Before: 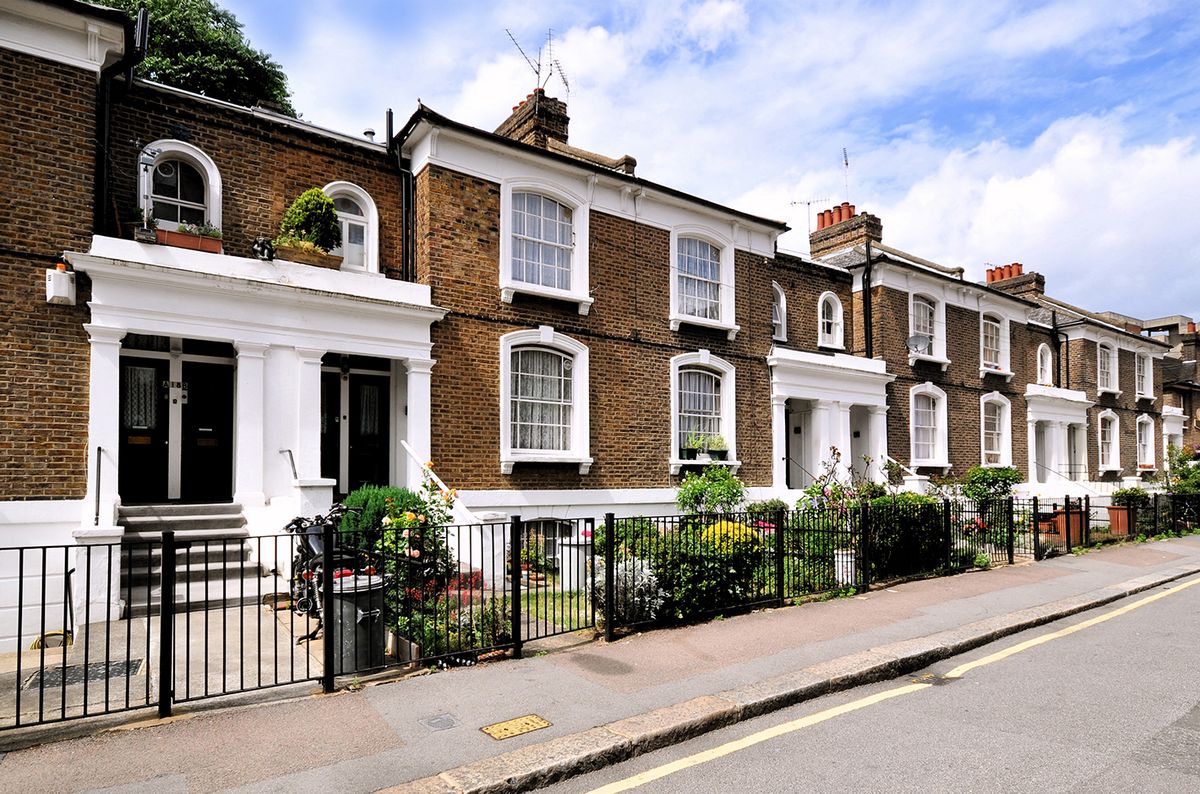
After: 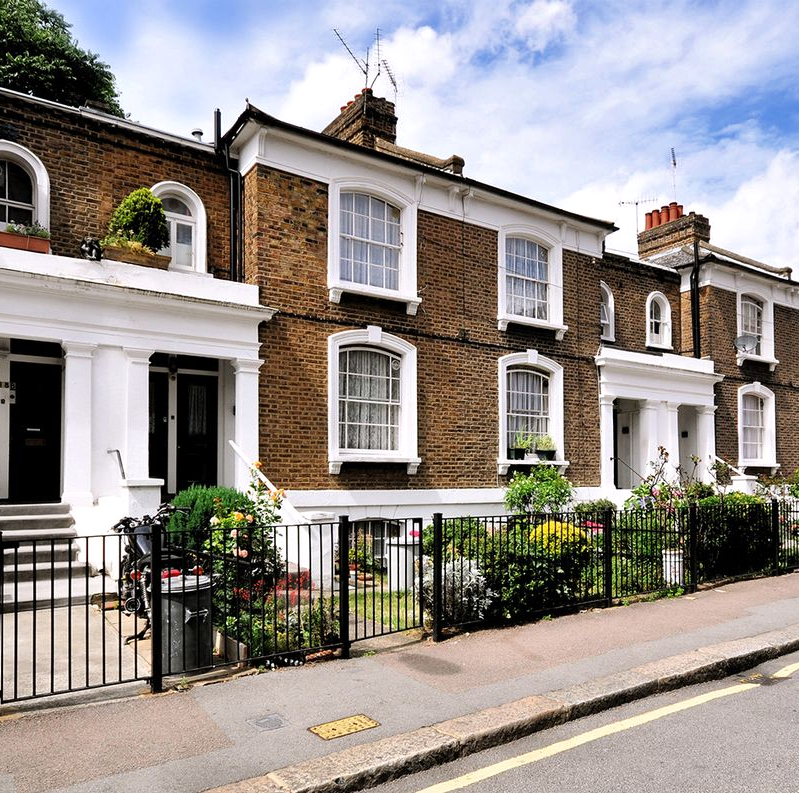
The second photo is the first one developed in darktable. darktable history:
crop and rotate: left 14.385%, right 18.948%
shadows and highlights: shadows 12, white point adjustment 1.2, soften with gaussian
